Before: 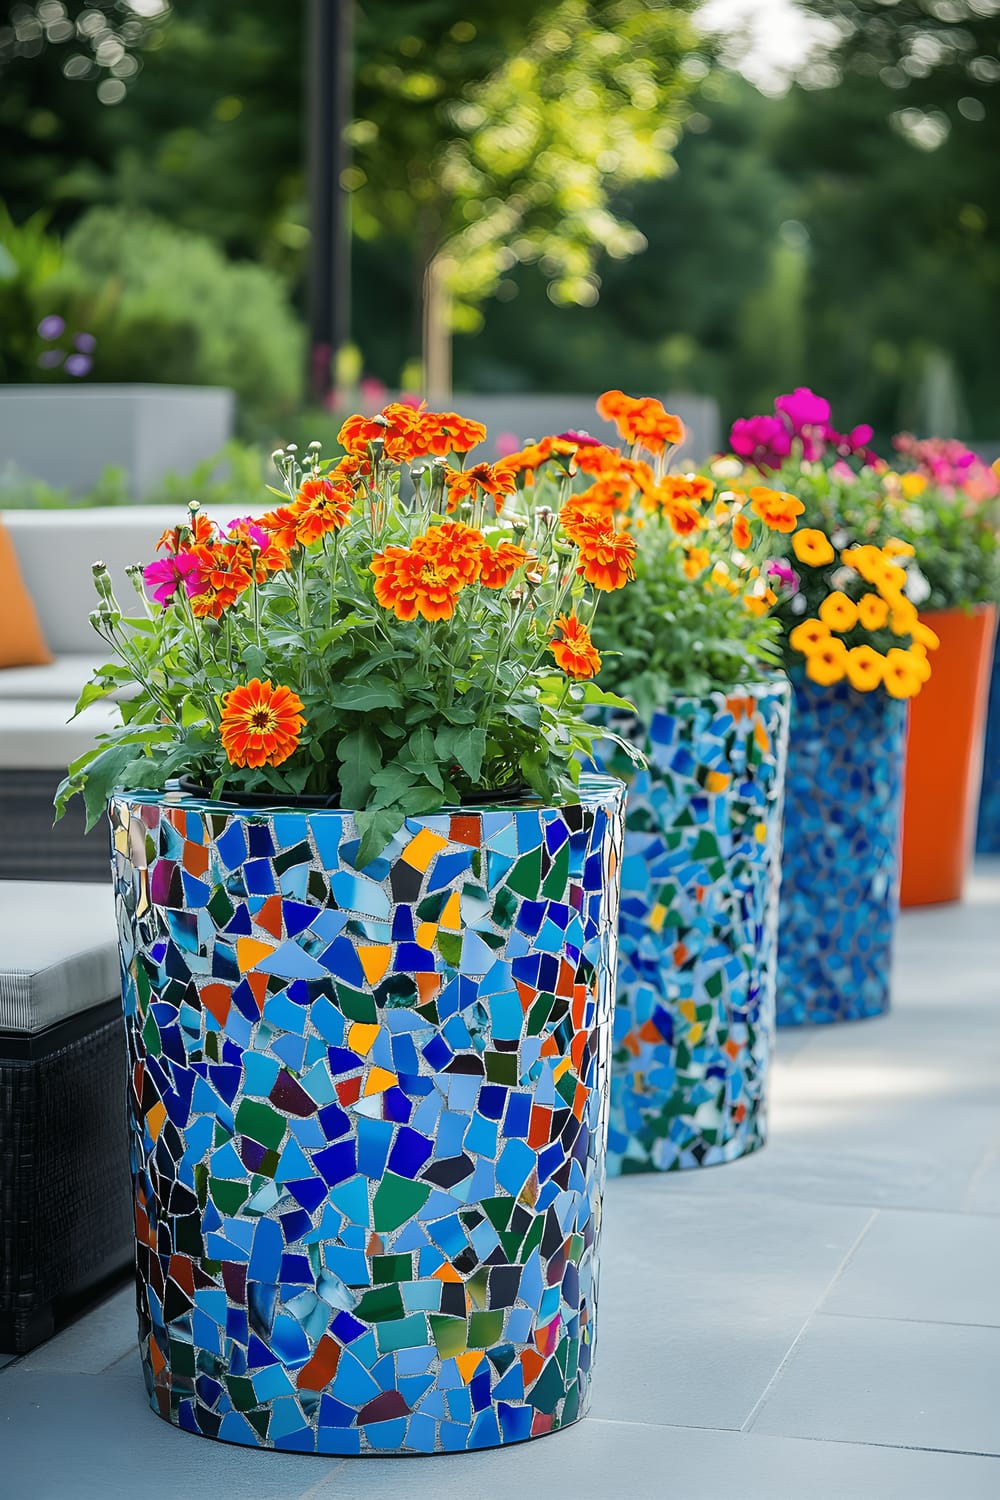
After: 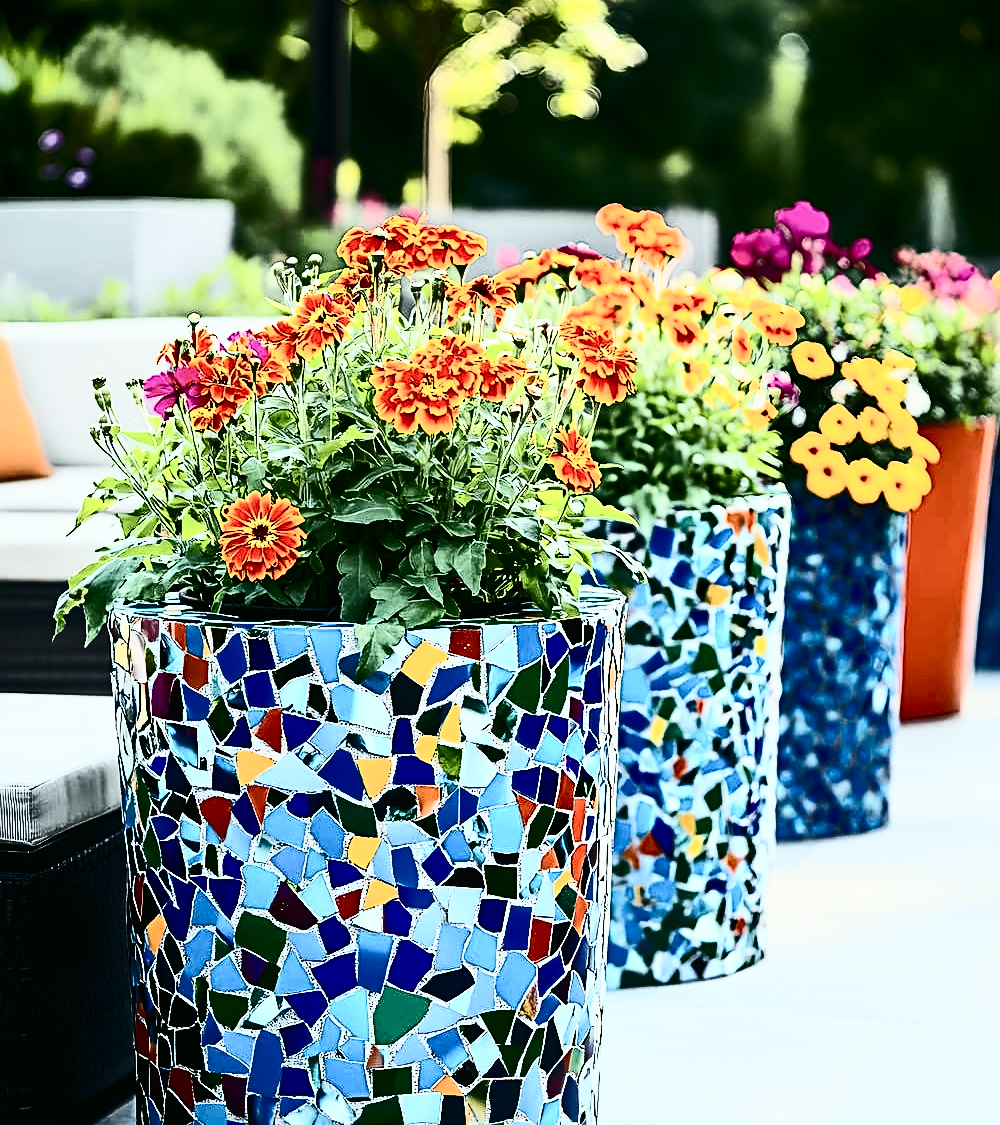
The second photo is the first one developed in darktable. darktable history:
filmic rgb: black relative exposure -7.65 EV, white relative exposure 4.56 EV, hardness 3.61
color zones: curves: ch0 [(0.068, 0.464) (0.25, 0.5) (0.48, 0.508) (0.75, 0.536) (0.886, 0.476) (0.967, 0.456)]; ch1 [(0.066, 0.456) (0.25, 0.5) (0.616, 0.508) (0.746, 0.56) (0.934, 0.444)]
contrast brightness saturation: contrast 0.93, brightness 0.2
crop and rotate: top 12.5%, bottom 12.5%
tone curve: curves: ch0 [(0, 0.01) (0.037, 0.032) (0.131, 0.108) (0.275, 0.256) (0.483, 0.512) (0.61, 0.665) (0.696, 0.742) (0.792, 0.819) (0.911, 0.925) (0.997, 0.995)]; ch1 [(0, 0) (0.301, 0.3) (0.423, 0.421) (0.492, 0.488) (0.507, 0.503) (0.53, 0.532) (0.573, 0.586) (0.683, 0.702) (0.746, 0.77) (1, 1)]; ch2 [(0, 0) (0.246, 0.233) (0.36, 0.352) (0.415, 0.415) (0.485, 0.487) (0.502, 0.504) (0.525, 0.518) (0.539, 0.539) (0.587, 0.594) (0.636, 0.652) (0.711, 0.729) (0.845, 0.855) (0.998, 0.977)], color space Lab, independent channels, preserve colors none
sharpen: radius 3.119
